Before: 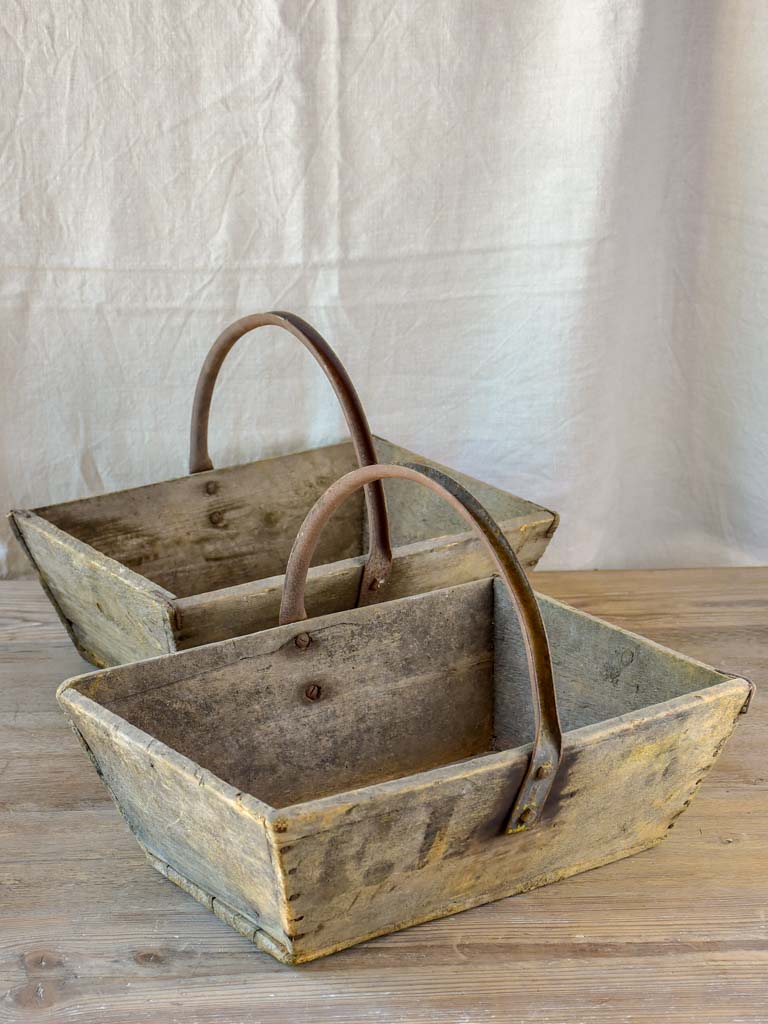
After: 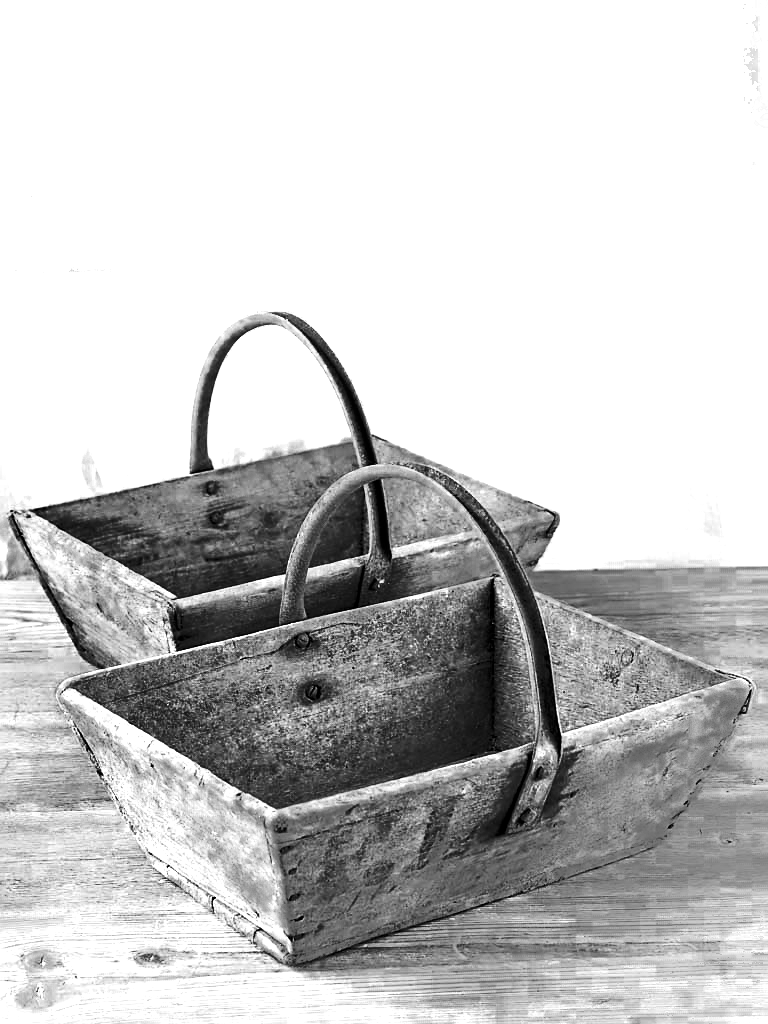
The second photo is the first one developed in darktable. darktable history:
shadows and highlights: shadows -23.57, highlights 47.7, soften with gaussian
color correction: highlights a* -9.22, highlights b* -23.06
contrast brightness saturation: contrast 0.246, saturation -0.31
color balance rgb: highlights gain › chroma 2.994%, highlights gain › hue 76.6°, linear chroma grading › global chroma 14.667%, perceptual saturation grading › global saturation 25.655%, perceptual brilliance grading › global brilliance 12.514%, perceptual brilliance grading › highlights 14.951%, global vibrance 50.145%
color zones: curves: ch0 [(0.287, 0.048) (0.493, 0.484) (0.737, 0.816)]; ch1 [(0, 0) (0.143, 0) (0.286, 0) (0.429, 0) (0.571, 0) (0.714, 0) (0.857, 0)]
sharpen: on, module defaults
haze removal: compatibility mode true, adaptive false
